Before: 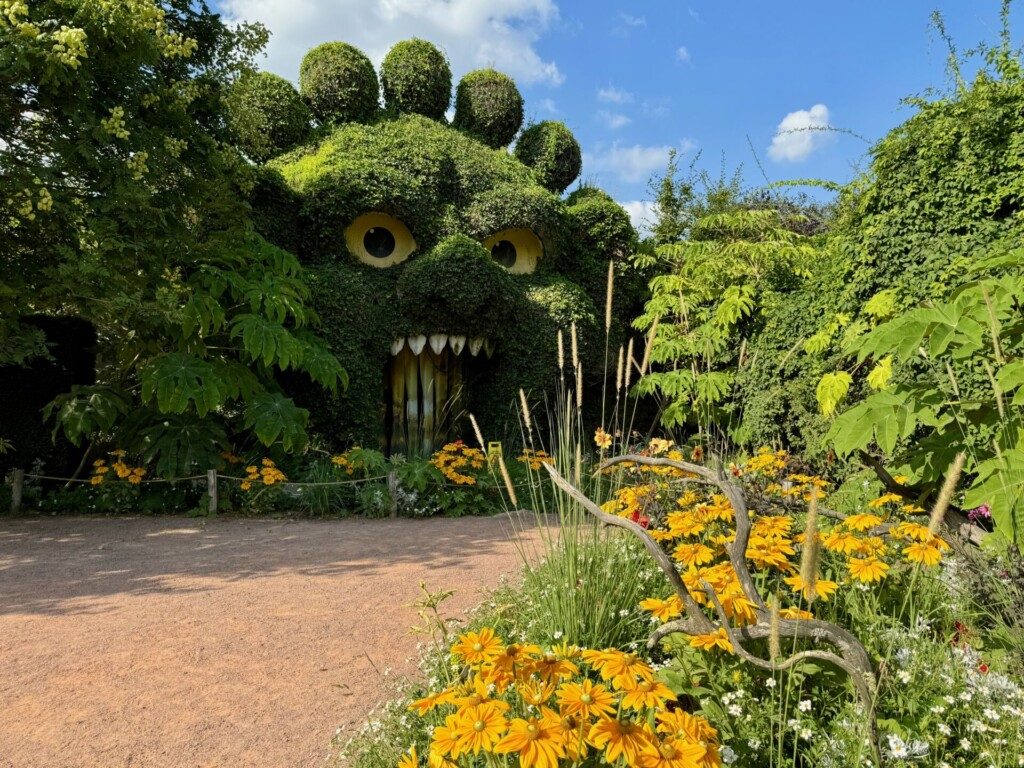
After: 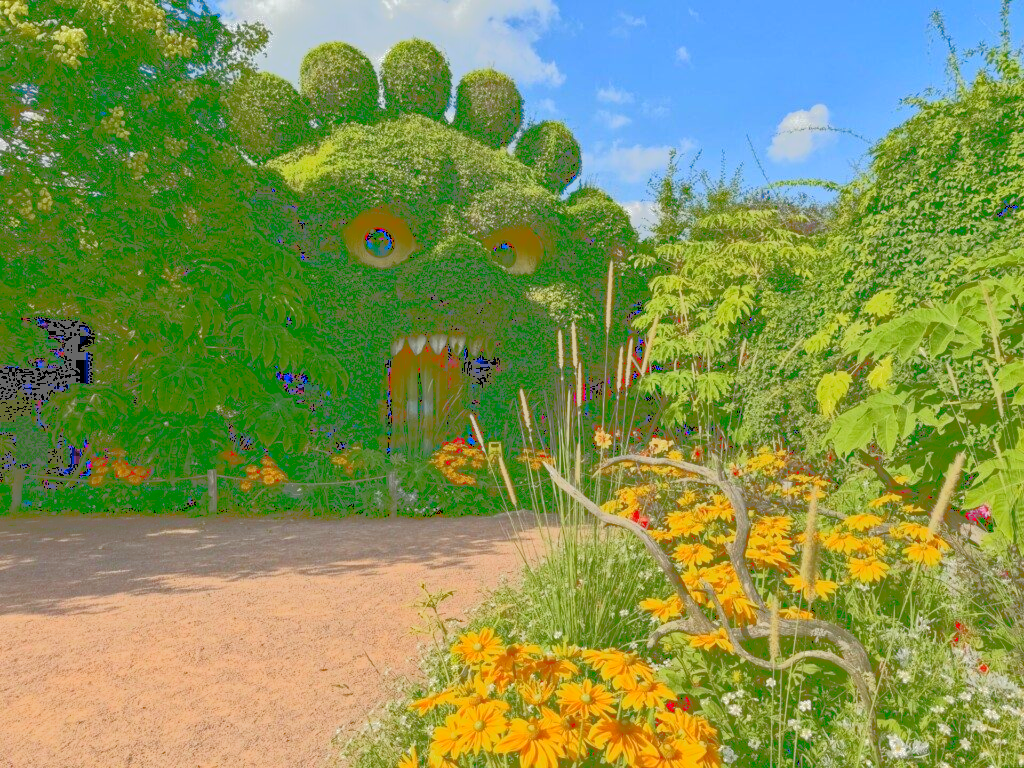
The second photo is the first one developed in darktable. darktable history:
haze removal: compatibility mode true
tone curve: curves: ch0 [(0, 0) (0.003, 0.437) (0.011, 0.438) (0.025, 0.441) (0.044, 0.441) (0.069, 0.441) (0.1, 0.444) (0.136, 0.447) (0.177, 0.452) (0.224, 0.457) (0.277, 0.466) (0.335, 0.485) (0.399, 0.514) (0.468, 0.558) (0.543, 0.616) (0.623, 0.686) (0.709, 0.76) (0.801, 0.803) (0.898, 0.825) (1, 1)], color space Lab, linked channels, preserve colors none
